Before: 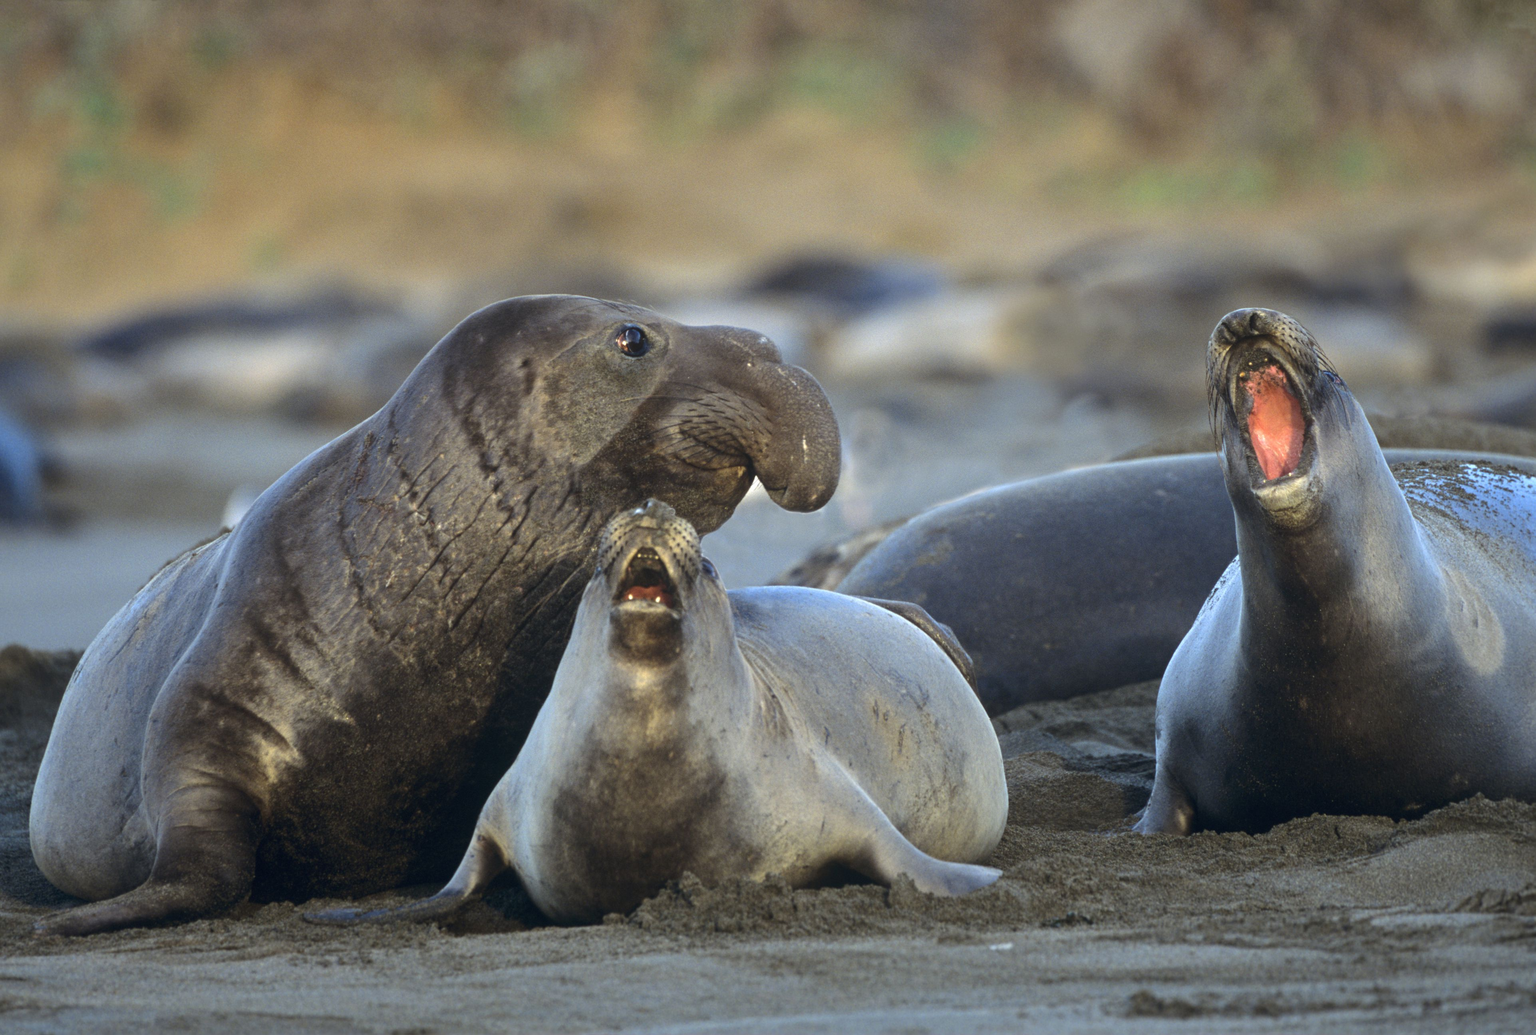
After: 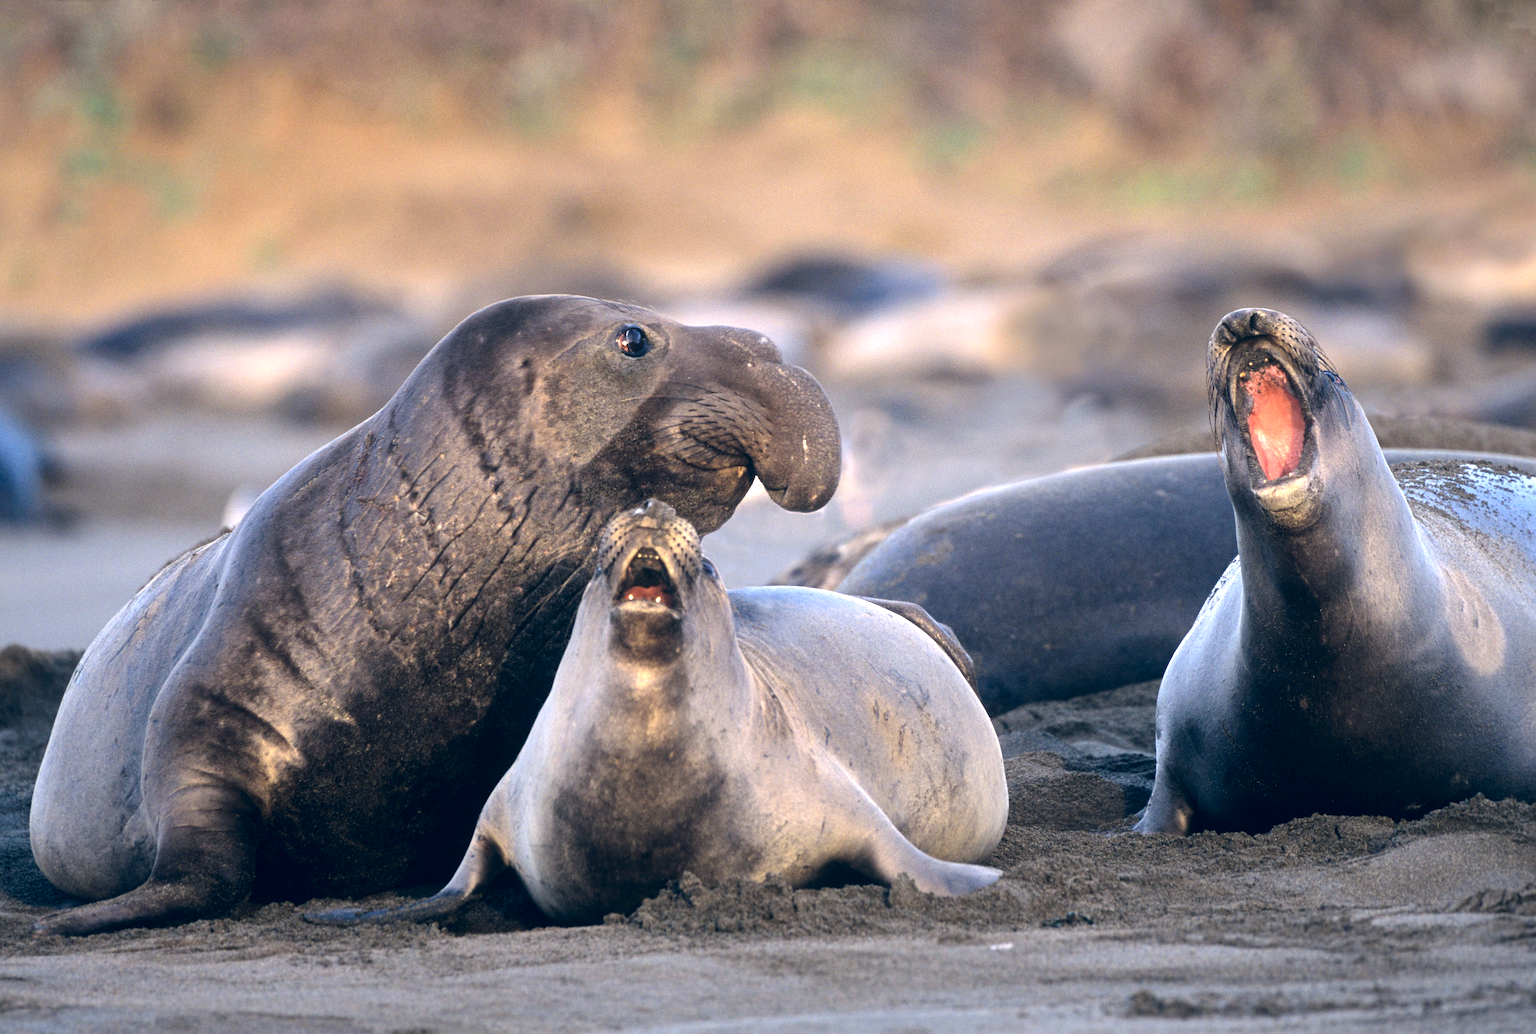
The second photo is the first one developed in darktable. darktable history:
tone equalizer: -8 EV -0.739 EV, -7 EV -0.701 EV, -6 EV -0.595 EV, -5 EV -0.384 EV, -3 EV 0.401 EV, -2 EV 0.6 EV, -1 EV 0.689 EV, +0 EV 0.776 EV
color correction: highlights a* 14.28, highlights b* 5.77, shadows a* -5.76, shadows b* -15.25, saturation 0.855
sharpen: amount 0.213
